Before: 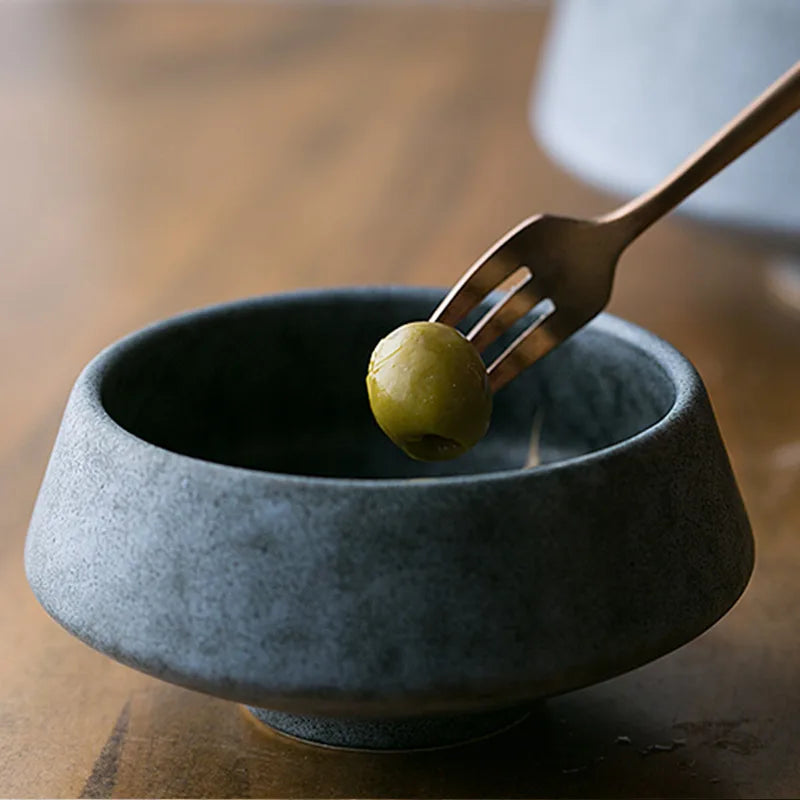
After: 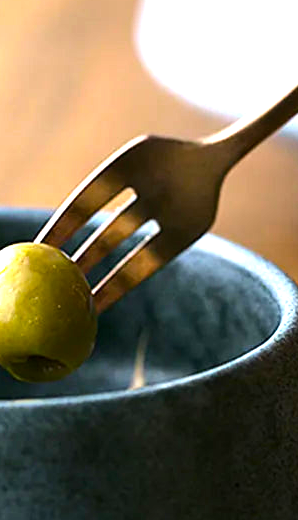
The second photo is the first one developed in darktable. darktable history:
crop and rotate: left 49.551%, top 10.125%, right 13.191%, bottom 24.858%
tone equalizer: -8 EV -0.426 EV, -7 EV -0.387 EV, -6 EV -0.345 EV, -5 EV -0.183 EV, -3 EV 0.24 EV, -2 EV 0.311 EV, -1 EV 0.377 EV, +0 EV 0.393 EV, edges refinement/feathering 500, mask exposure compensation -1.57 EV, preserve details no
exposure: black level correction 0.001, exposure 1.13 EV, compensate exposure bias true, compensate highlight preservation false
color balance rgb: perceptual saturation grading › global saturation 0.725%, global vibrance 40.053%
